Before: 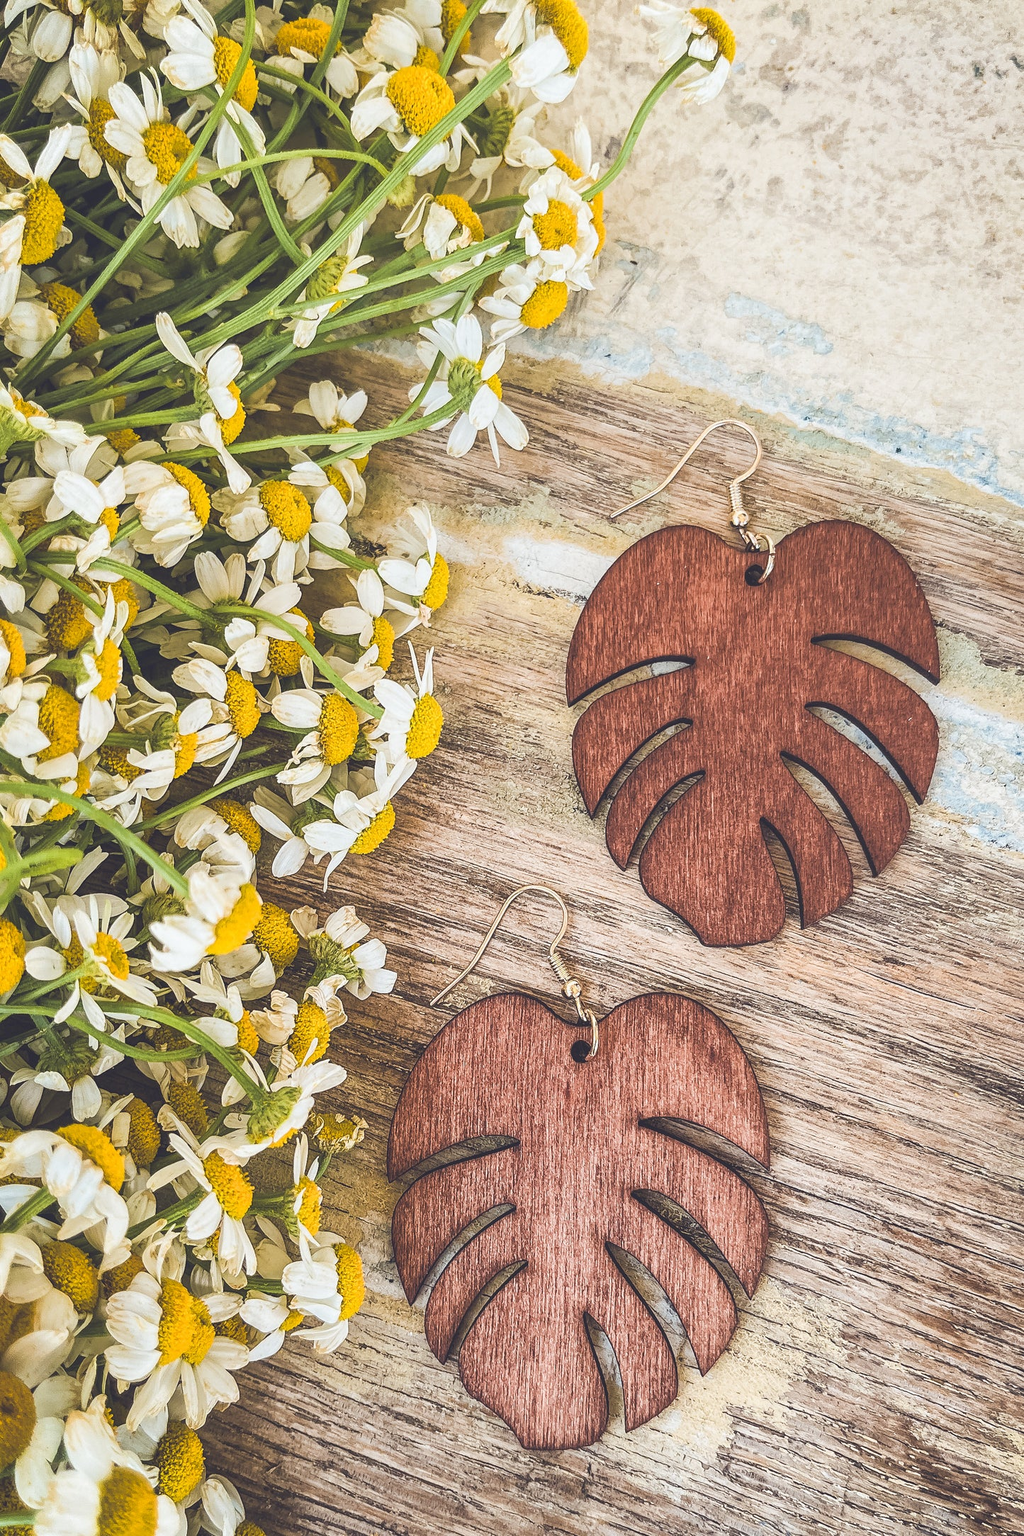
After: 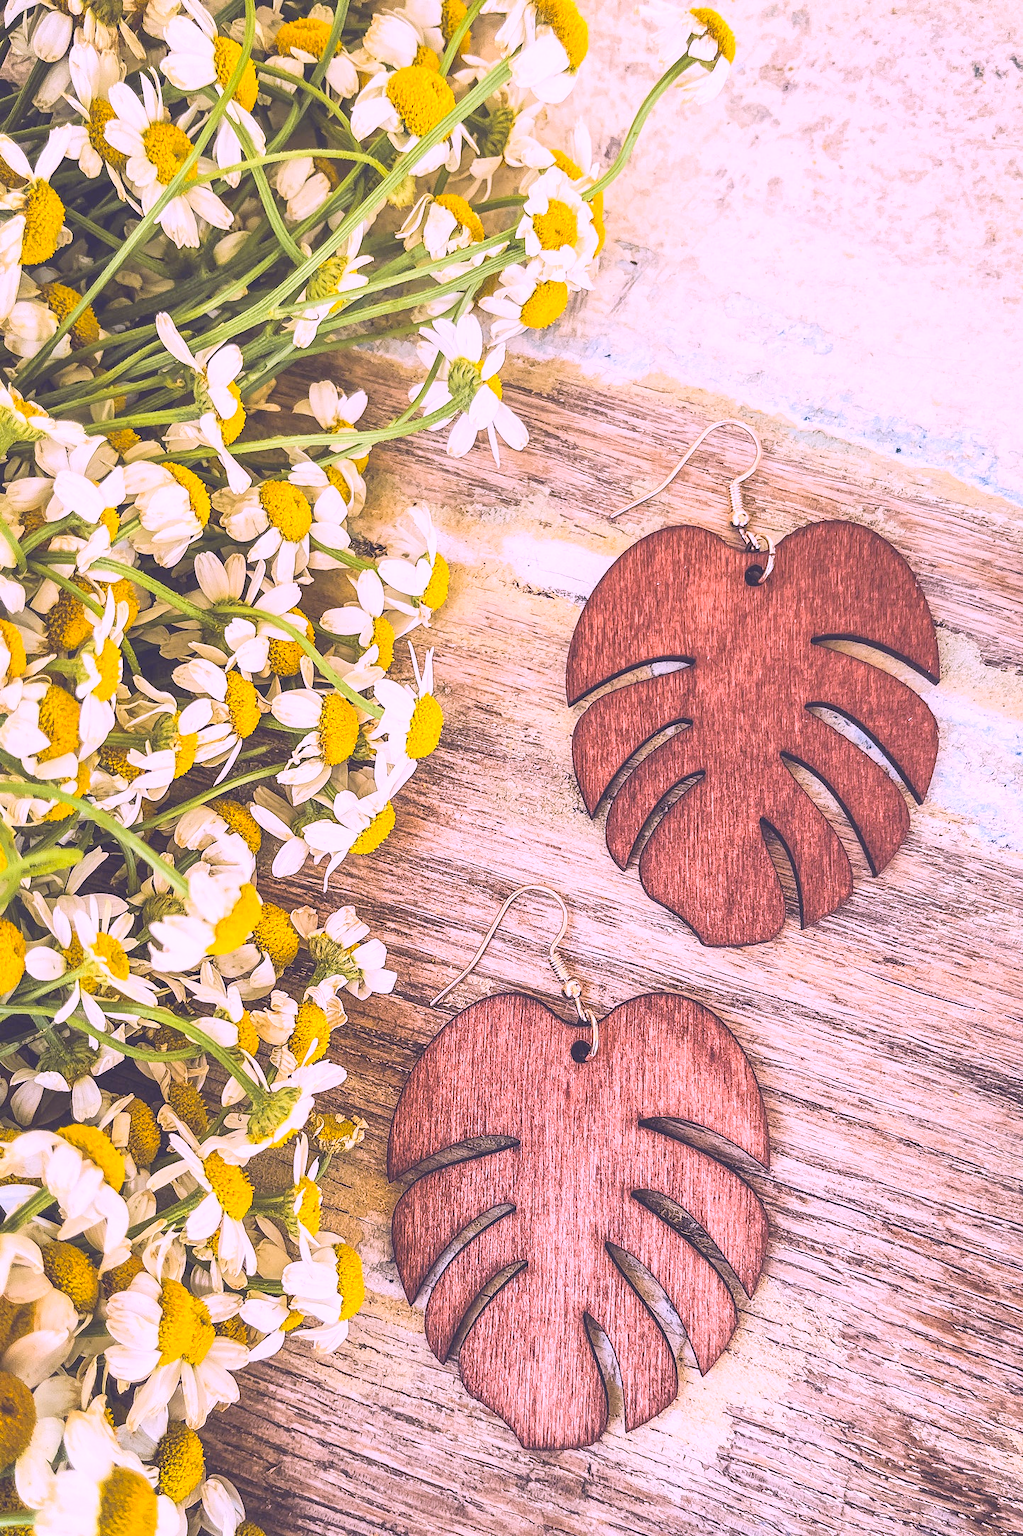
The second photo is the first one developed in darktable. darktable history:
shadows and highlights: shadows 25, highlights -25
color correction: highlights a* 7.34, highlights b* 4.37
white balance: red 1.042, blue 1.17
contrast brightness saturation: contrast 0.2, brightness 0.16, saturation 0.22
